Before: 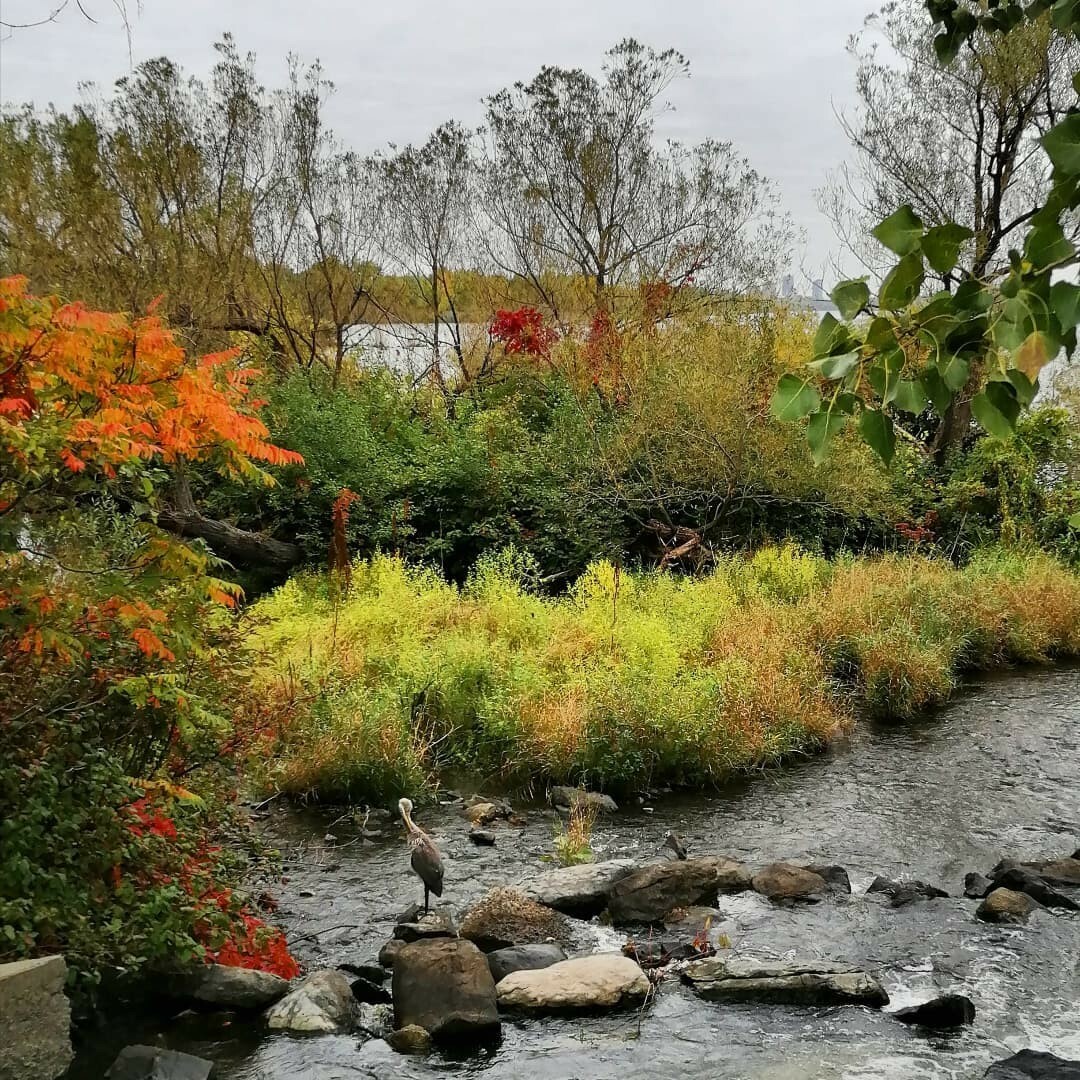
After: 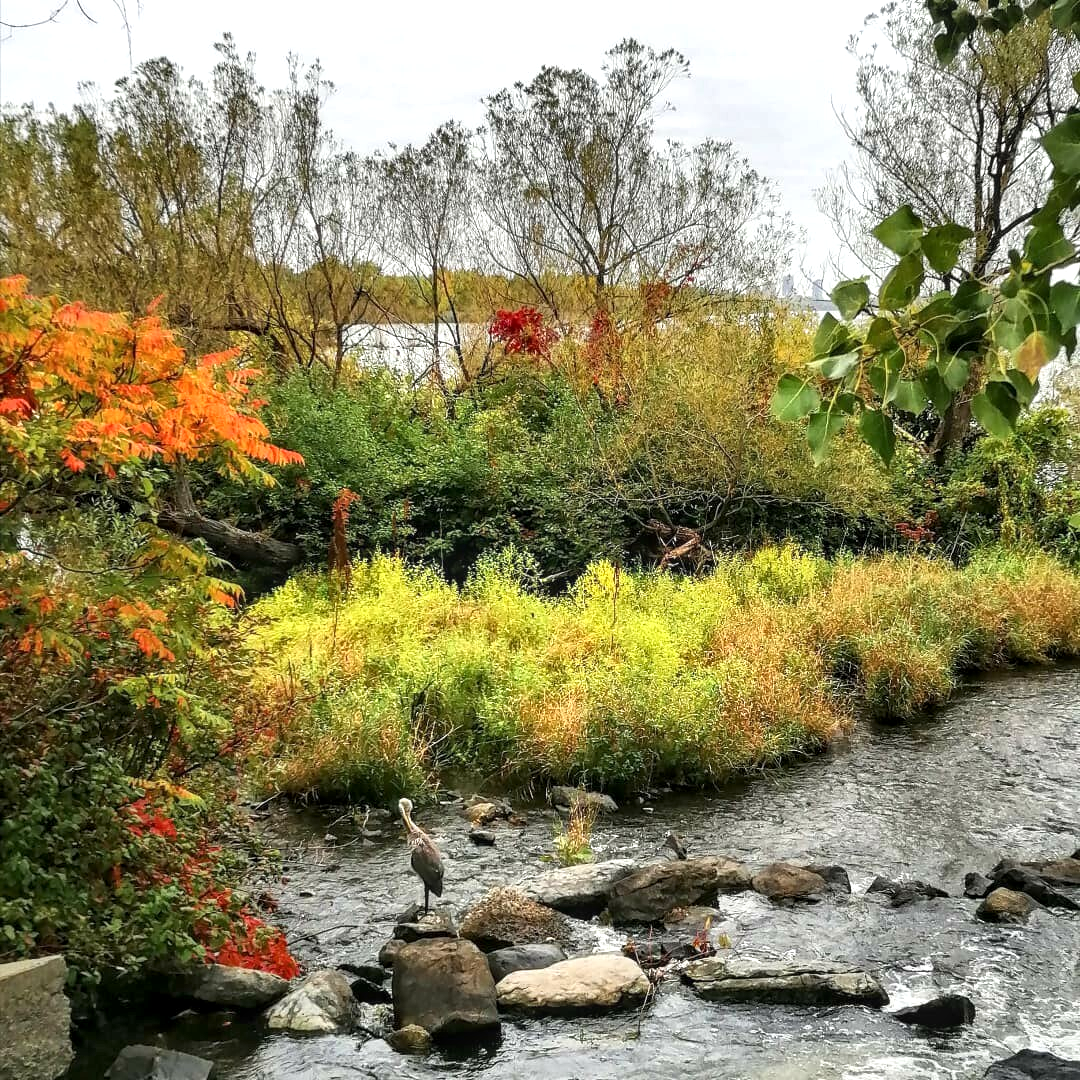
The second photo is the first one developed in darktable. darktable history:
exposure: exposure 0.565 EV, compensate highlight preservation false
local contrast: on, module defaults
